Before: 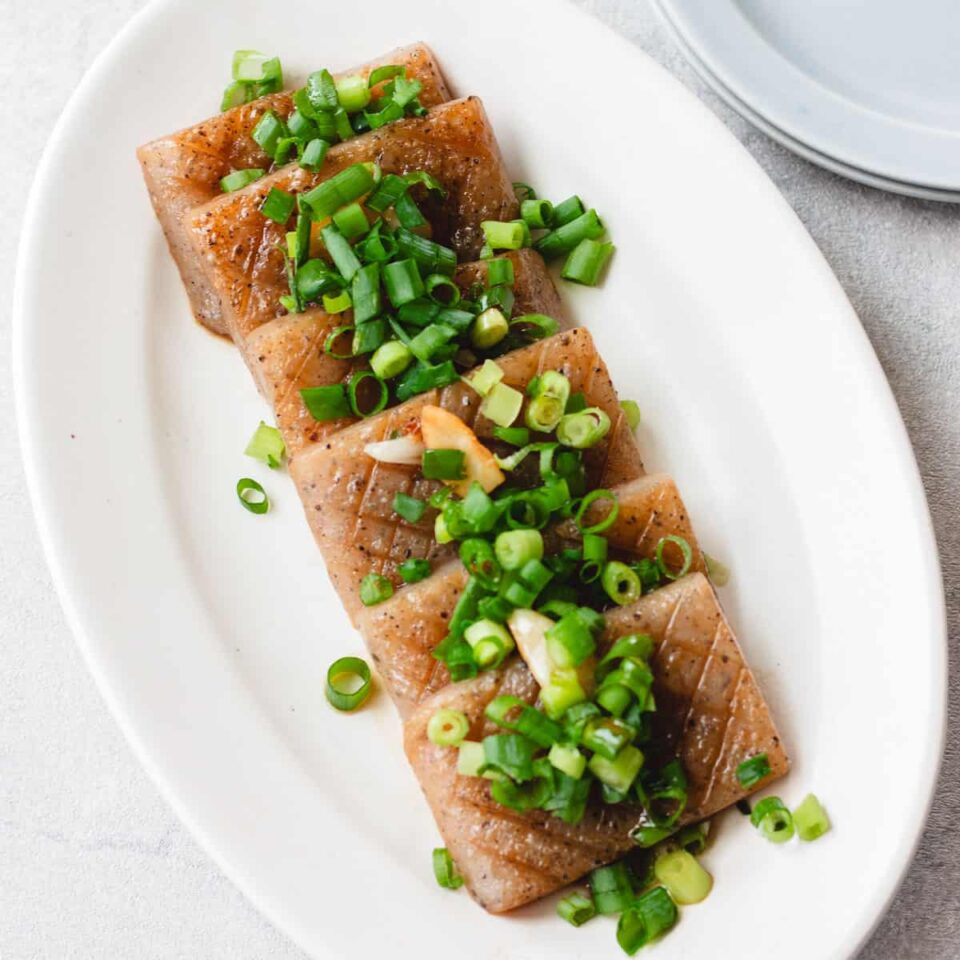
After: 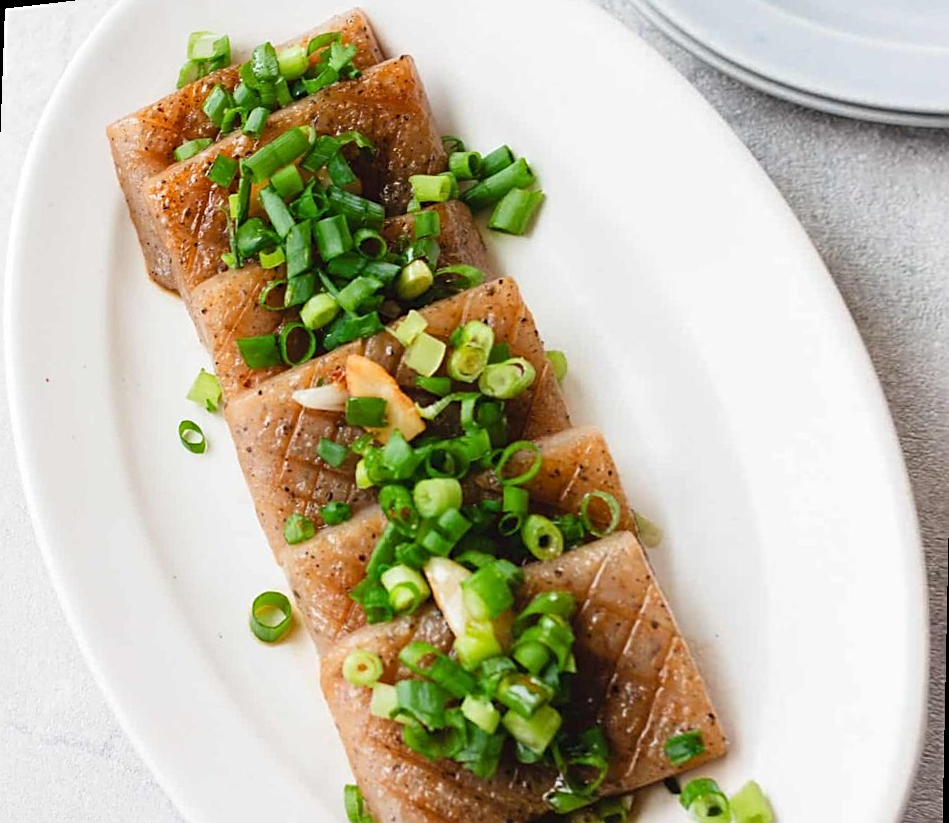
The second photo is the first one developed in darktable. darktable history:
rotate and perspective: rotation 1.69°, lens shift (vertical) -0.023, lens shift (horizontal) -0.291, crop left 0.025, crop right 0.988, crop top 0.092, crop bottom 0.842
sharpen: on, module defaults
